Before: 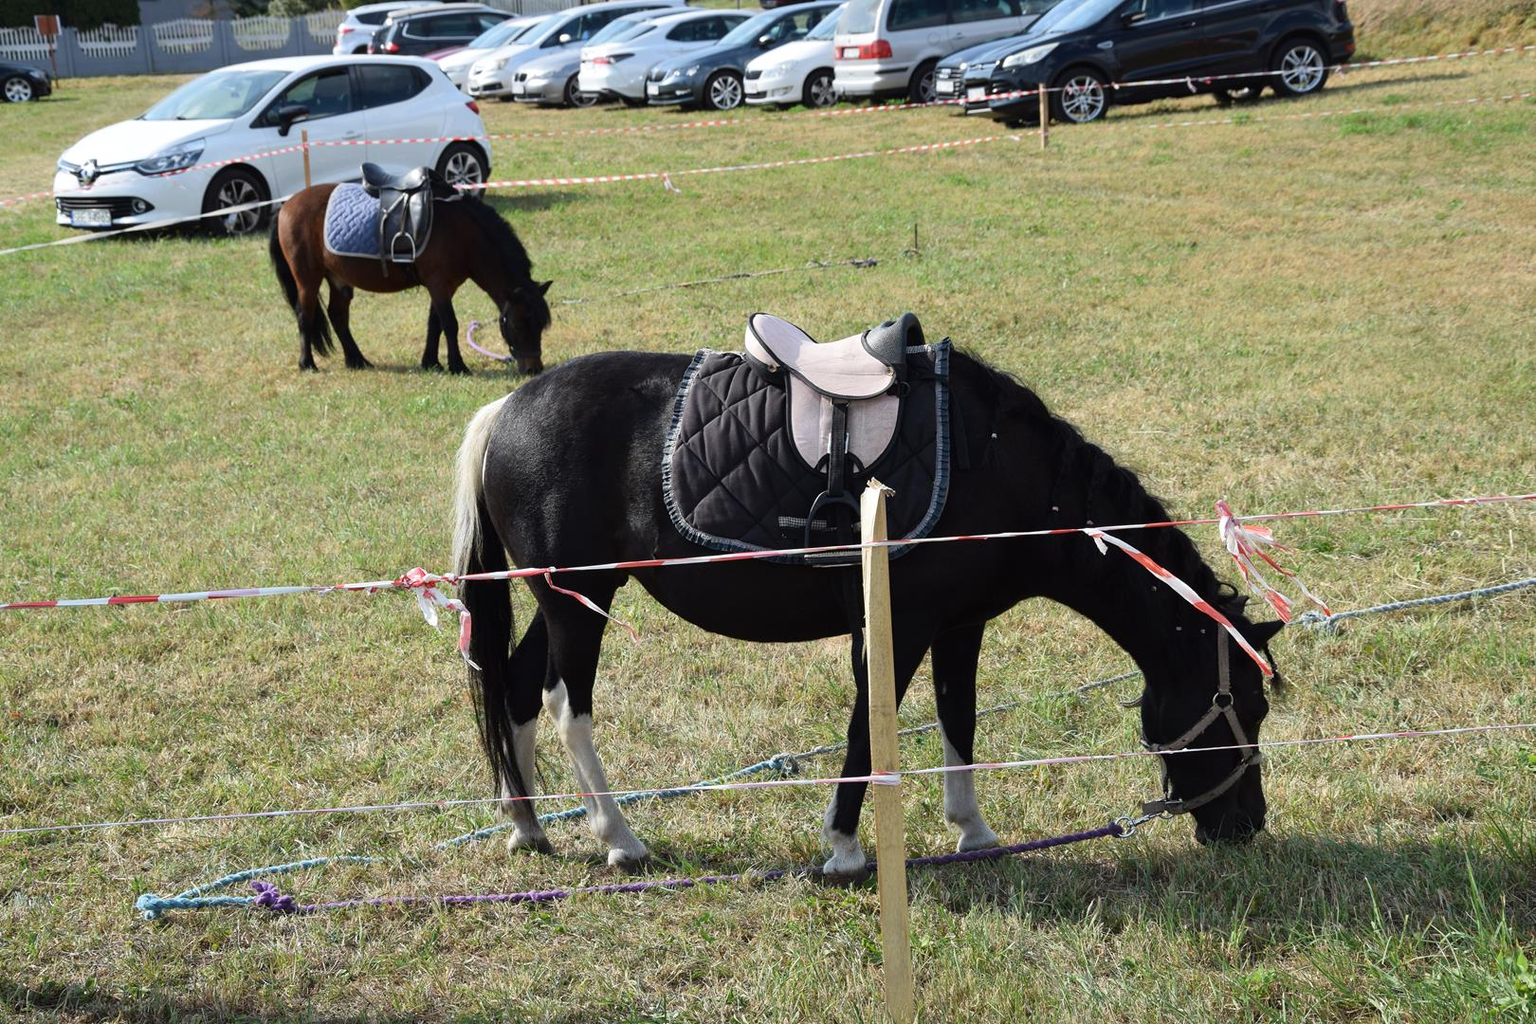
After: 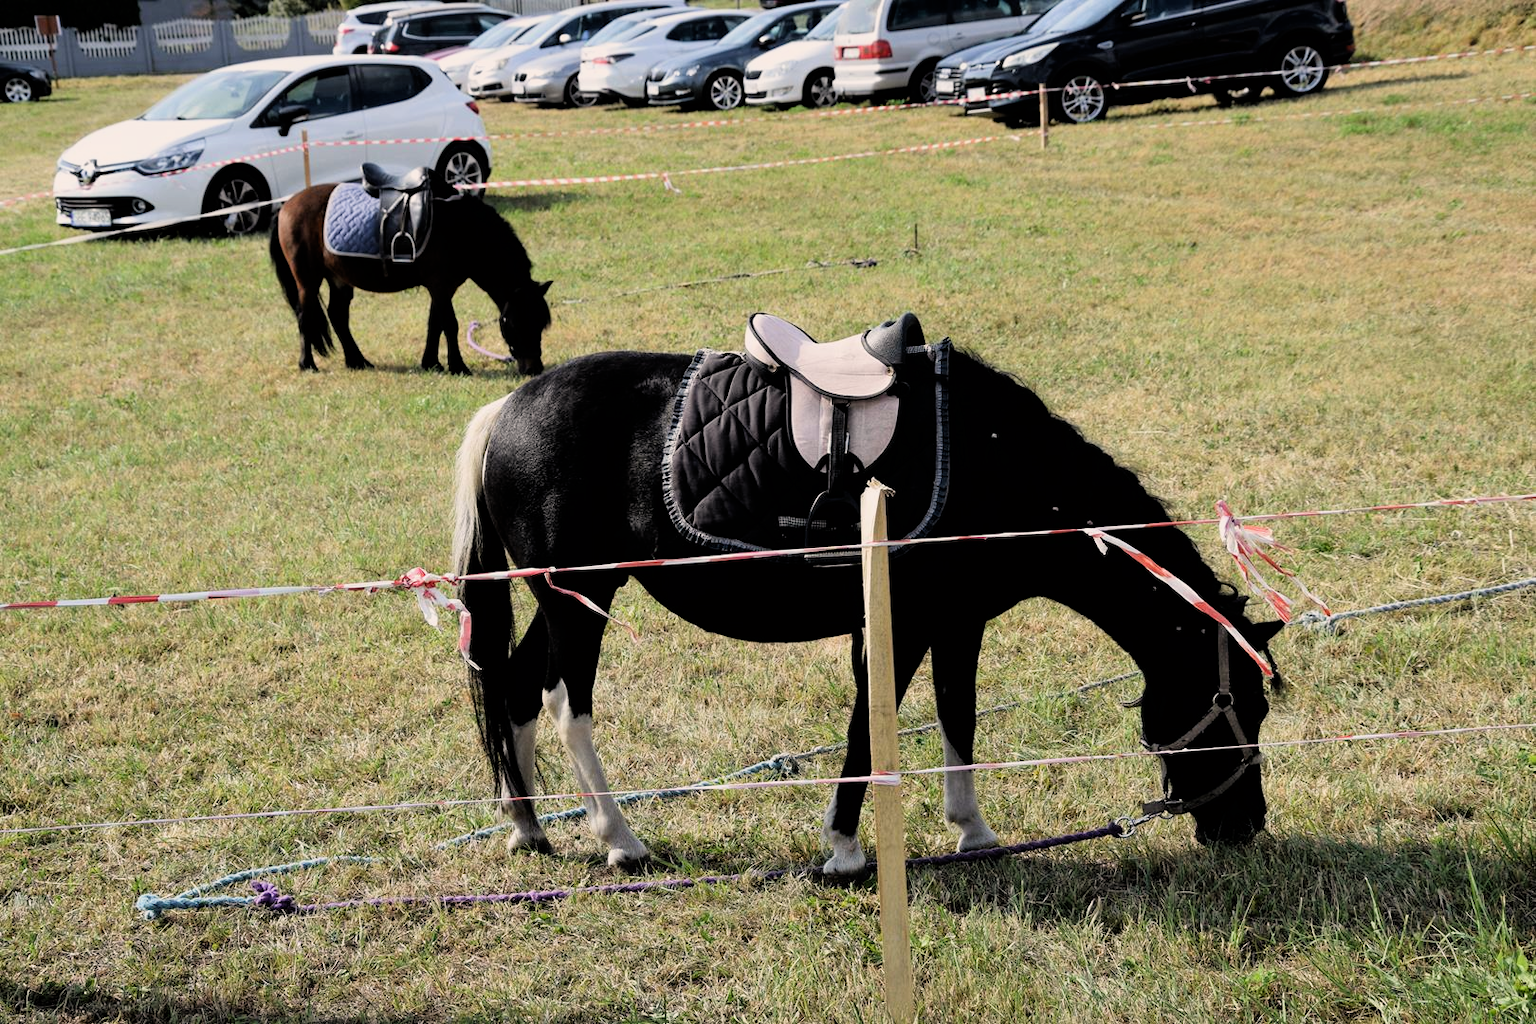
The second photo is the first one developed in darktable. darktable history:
color correction: highlights a* 3.84, highlights b* 5.07
filmic rgb: black relative exposure -5 EV, white relative exposure 3.2 EV, hardness 3.42, contrast 1.2, highlights saturation mix -30%
